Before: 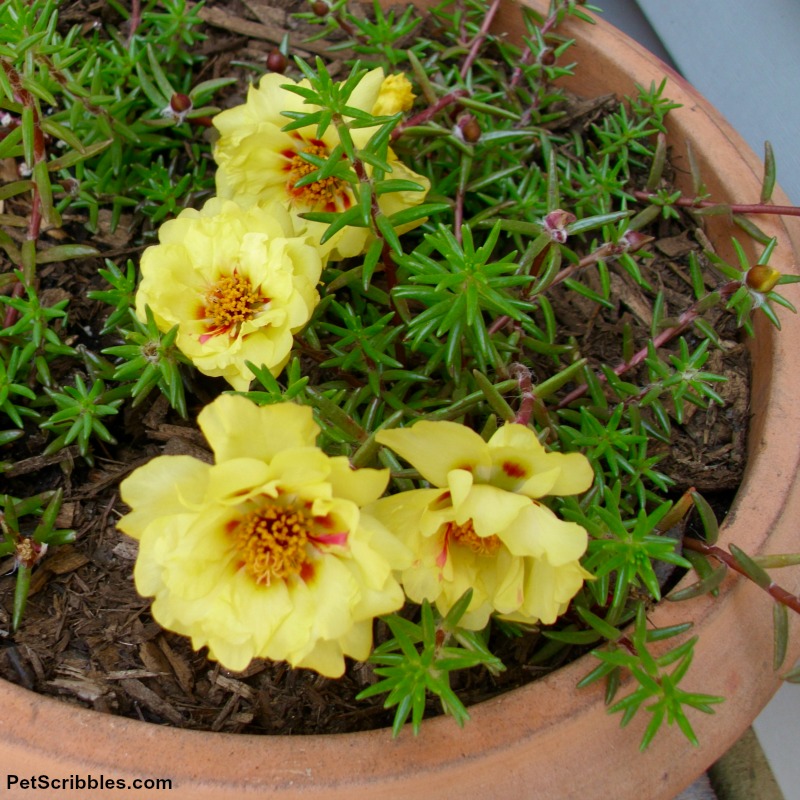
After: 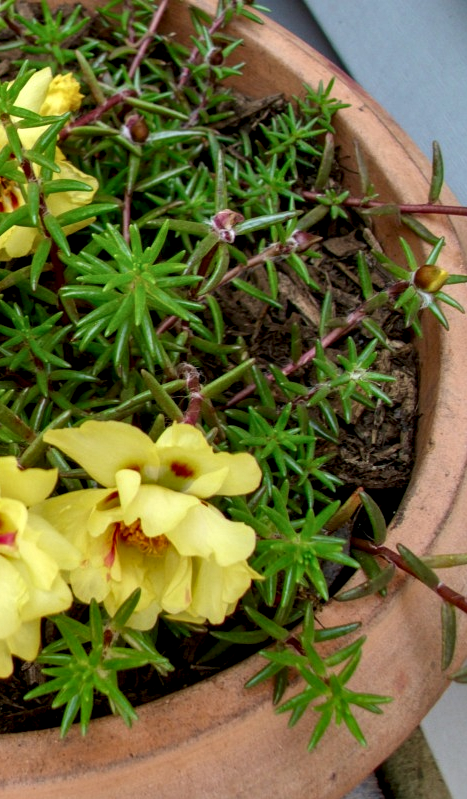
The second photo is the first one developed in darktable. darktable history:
crop: left 41.564%
local contrast: highlights 60%, shadows 61%, detail 160%
